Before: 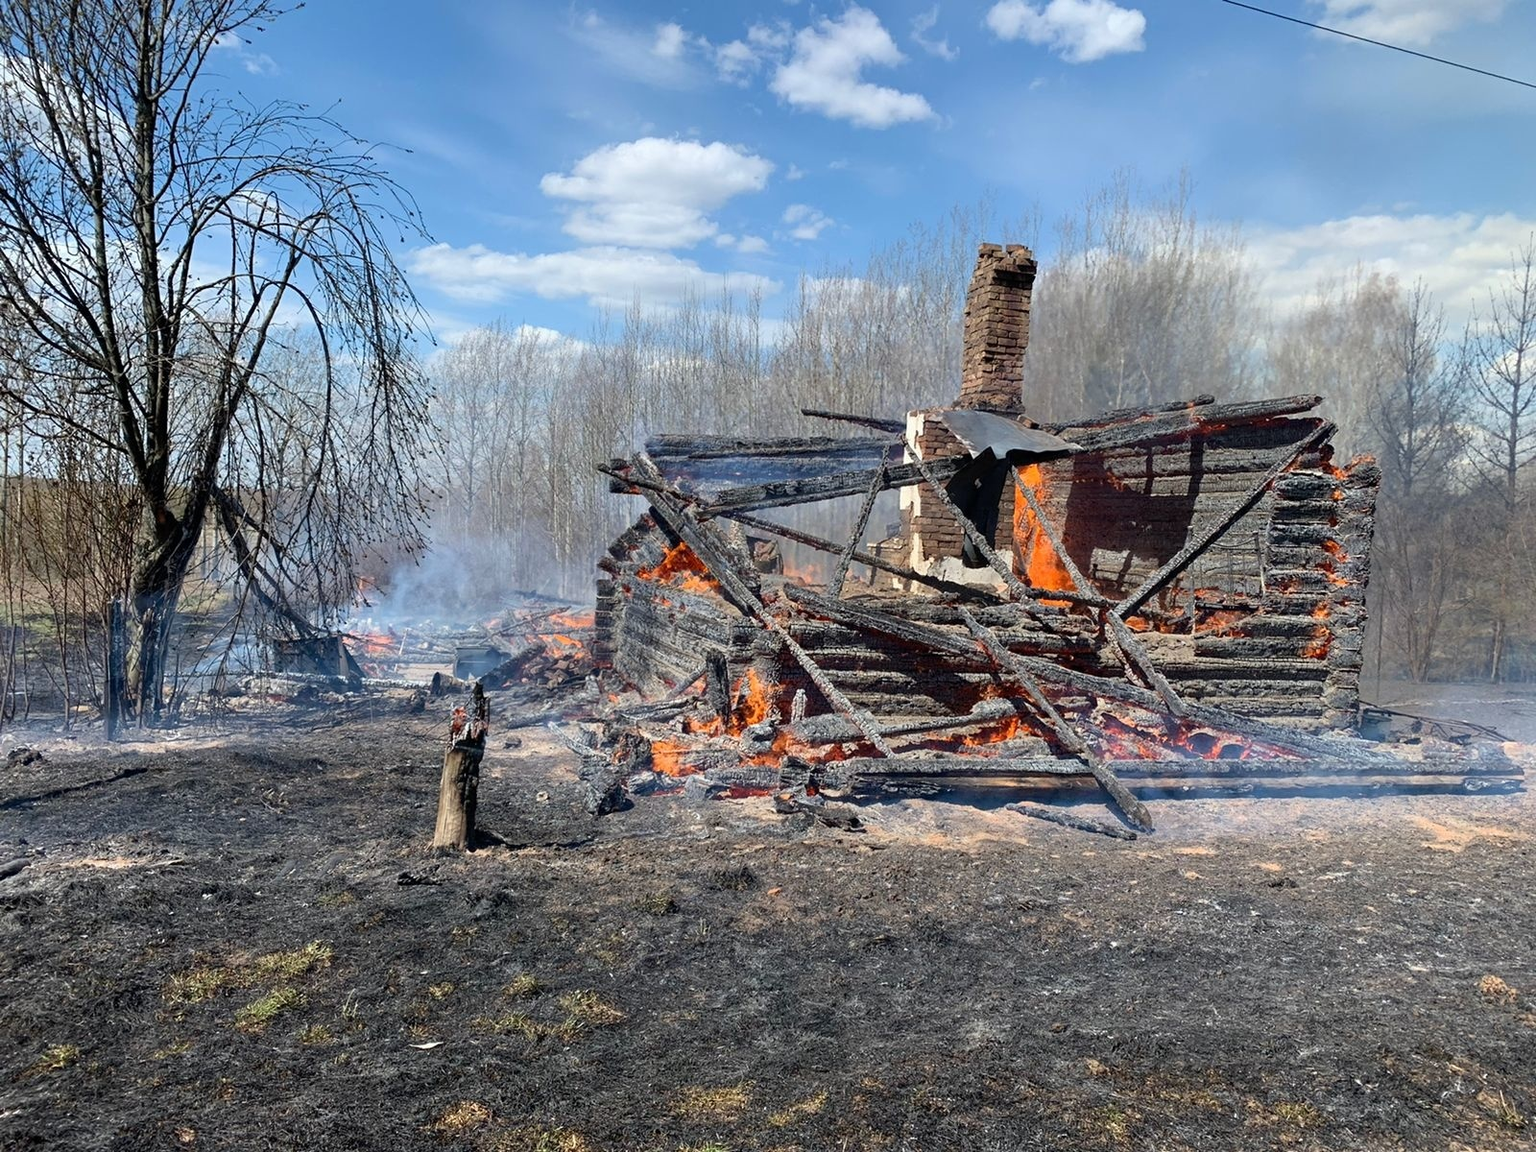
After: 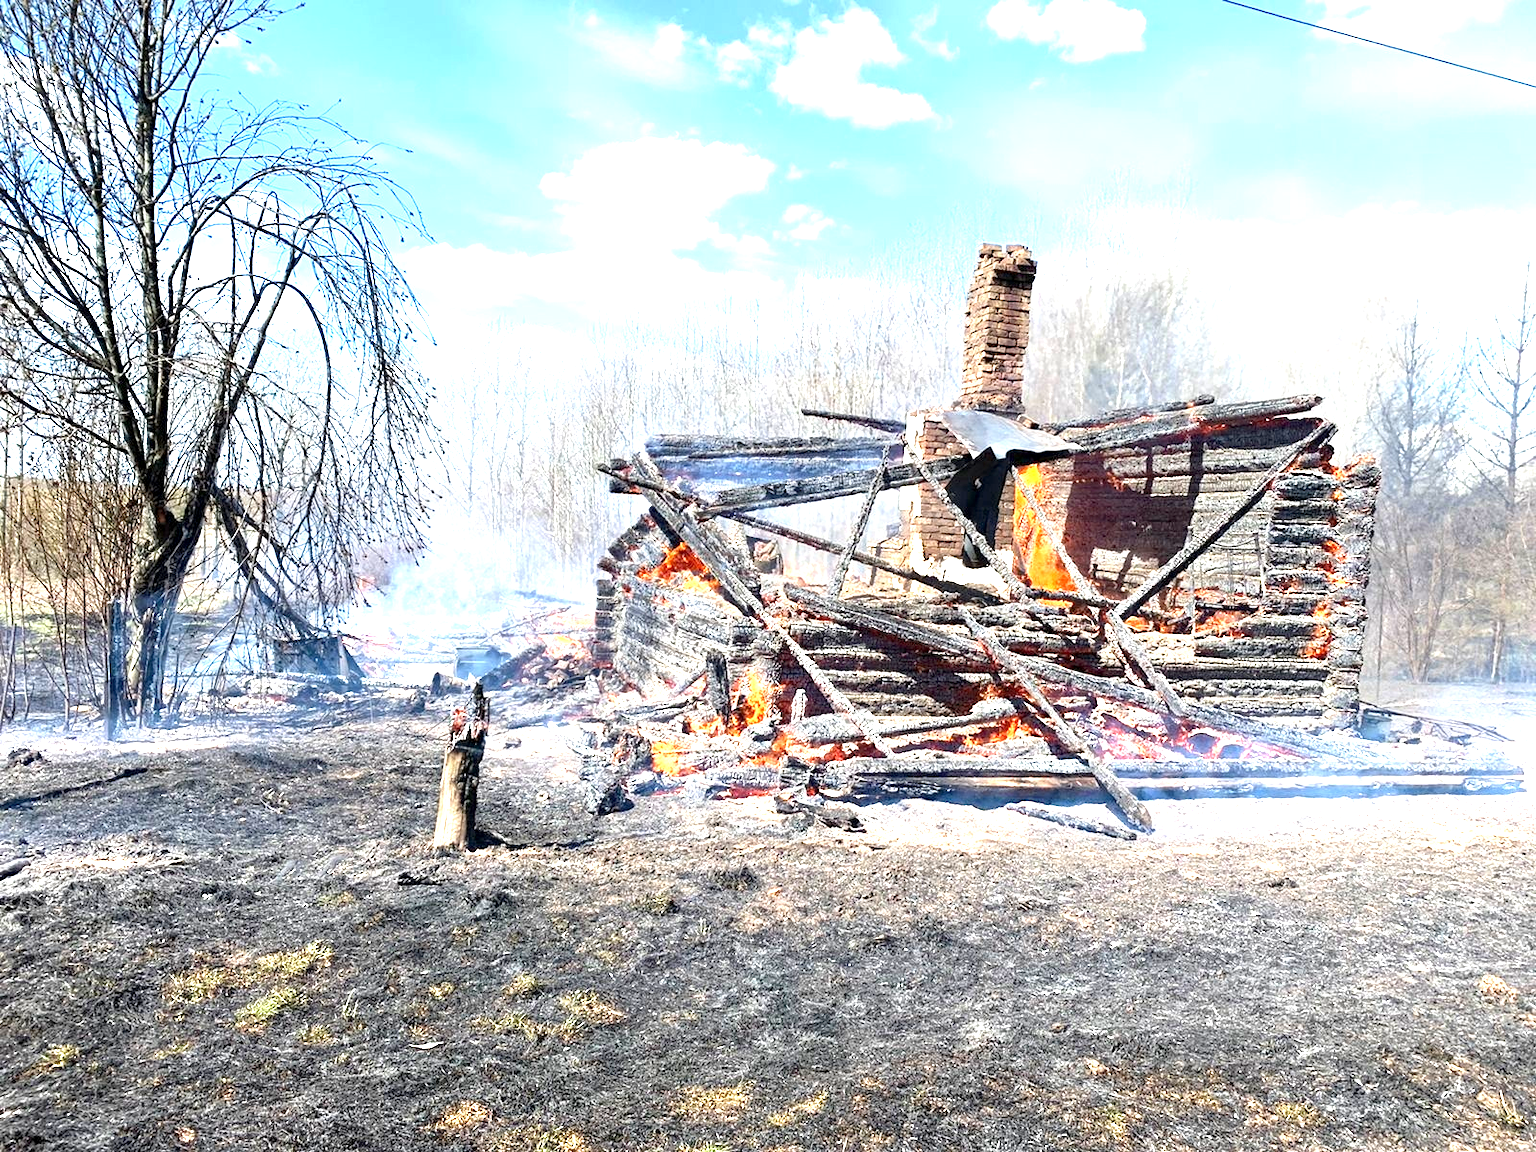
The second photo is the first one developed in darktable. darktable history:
exposure: black level correction 0.001, exposure 1.811 EV, compensate exposure bias true, compensate highlight preservation false
